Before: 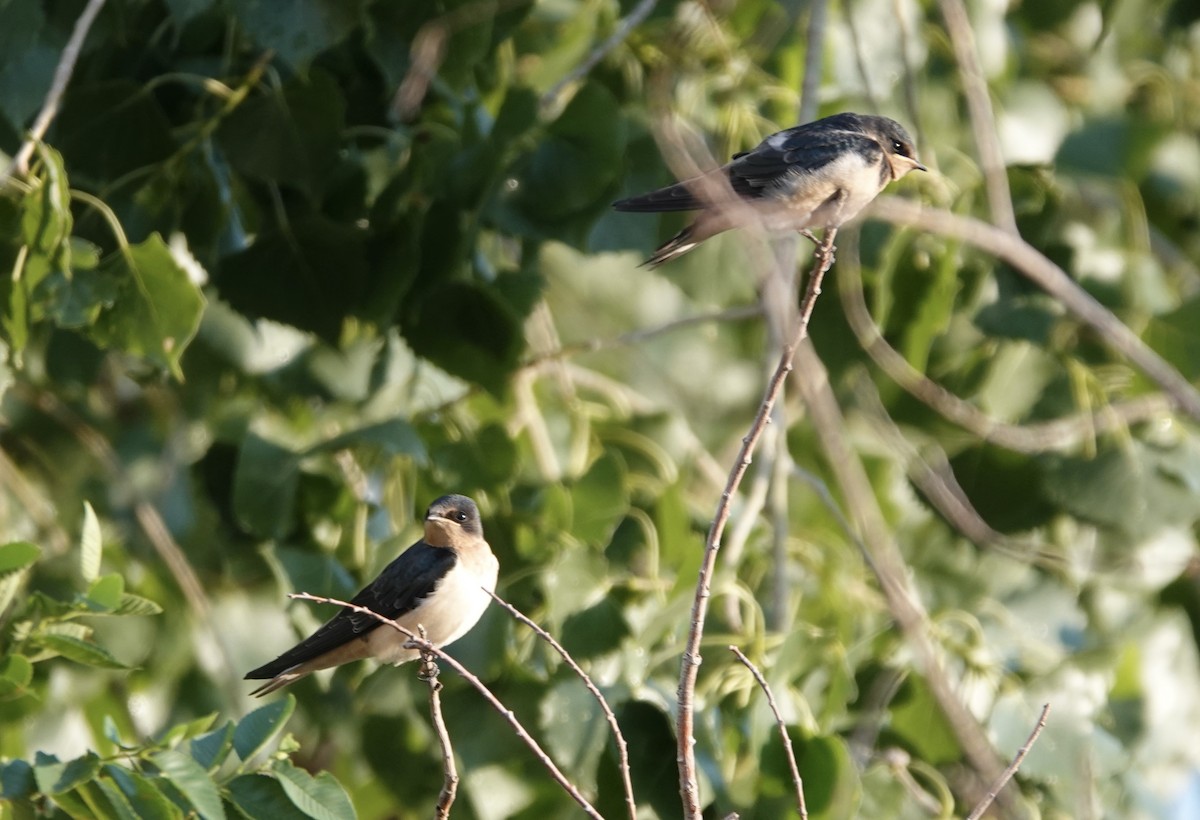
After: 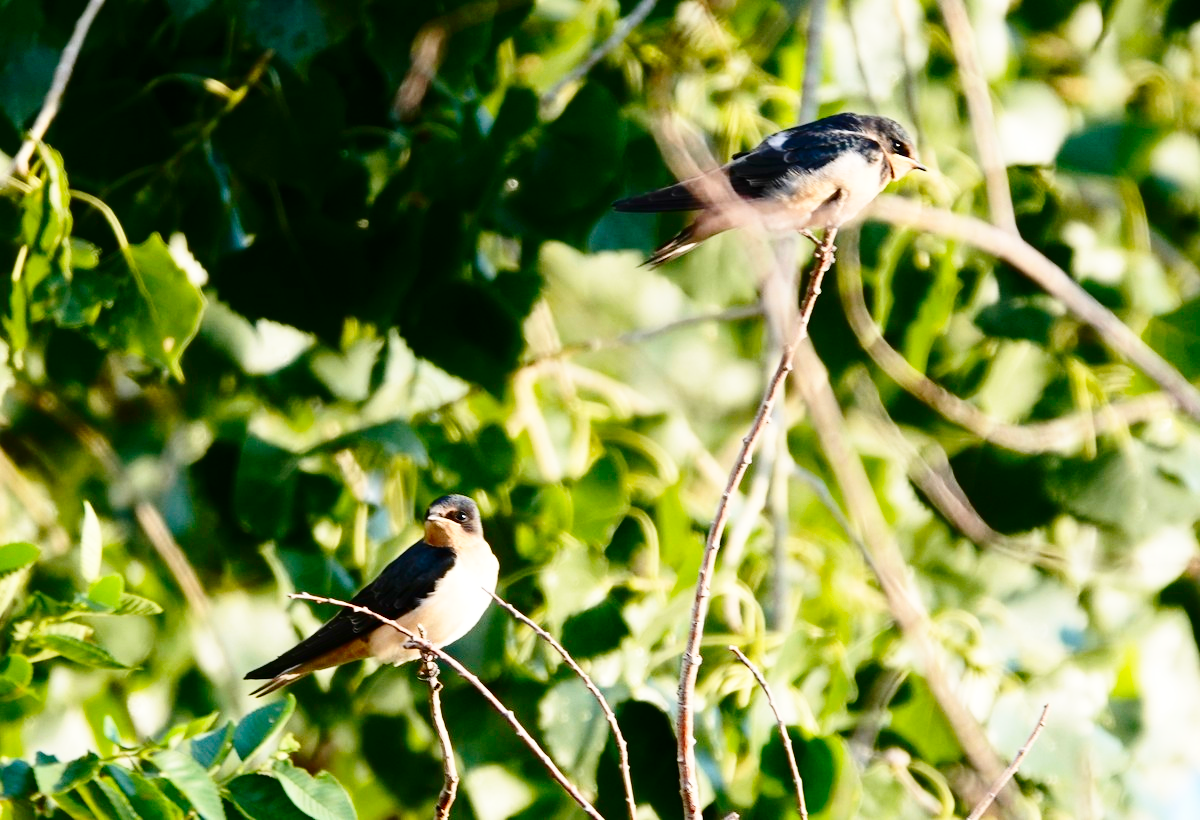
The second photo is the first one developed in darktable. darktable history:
base curve: curves: ch0 [(0, 0) (0.028, 0.03) (0.121, 0.232) (0.46, 0.748) (0.859, 0.968) (1, 1)], preserve colors none
contrast brightness saturation: contrast 0.21, brightness -0.11, saturation 0.21
